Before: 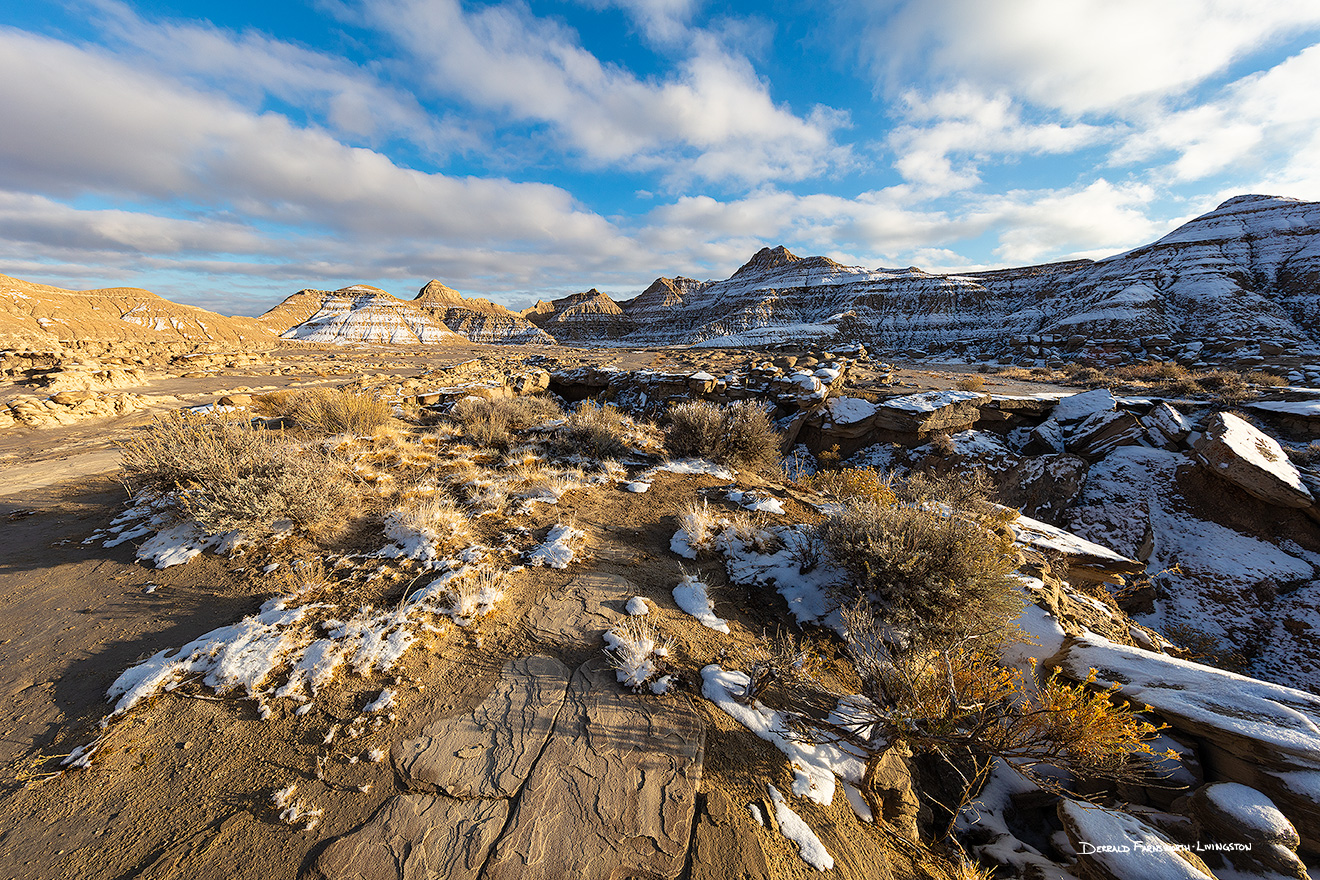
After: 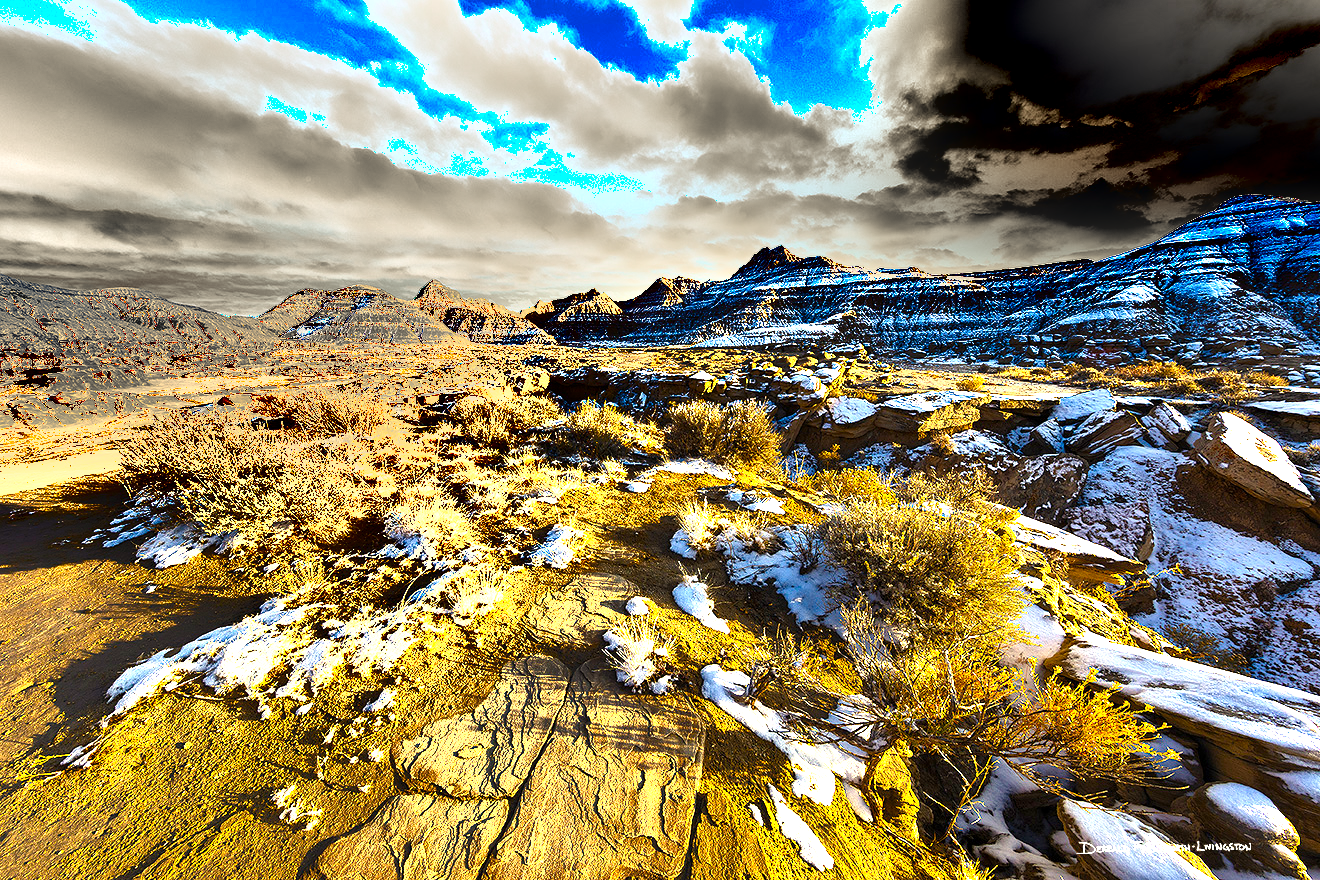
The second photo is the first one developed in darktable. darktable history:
shadows and highlights: radius 116.99, shadows 42.3, highlights -62, soften with gaussian
color balance rgb: linear chroma grading › global chroma 5.727%, perceptual saturation grading › global saturation 0.97%, perceptual saturation grading › highlights -8.752%, perceptual saturation grading › mid-tones 18.407%, perceptual saturation grading › shadows 28.657%, perceptual brilliance grading › global brilliance 24.344%, global vibrance 35.775%, contrast 10.28%
color correction: highlights a* 1.44, highlights b* 17.61
exposure: exposure 1 EV, compensate highlight preservation false
